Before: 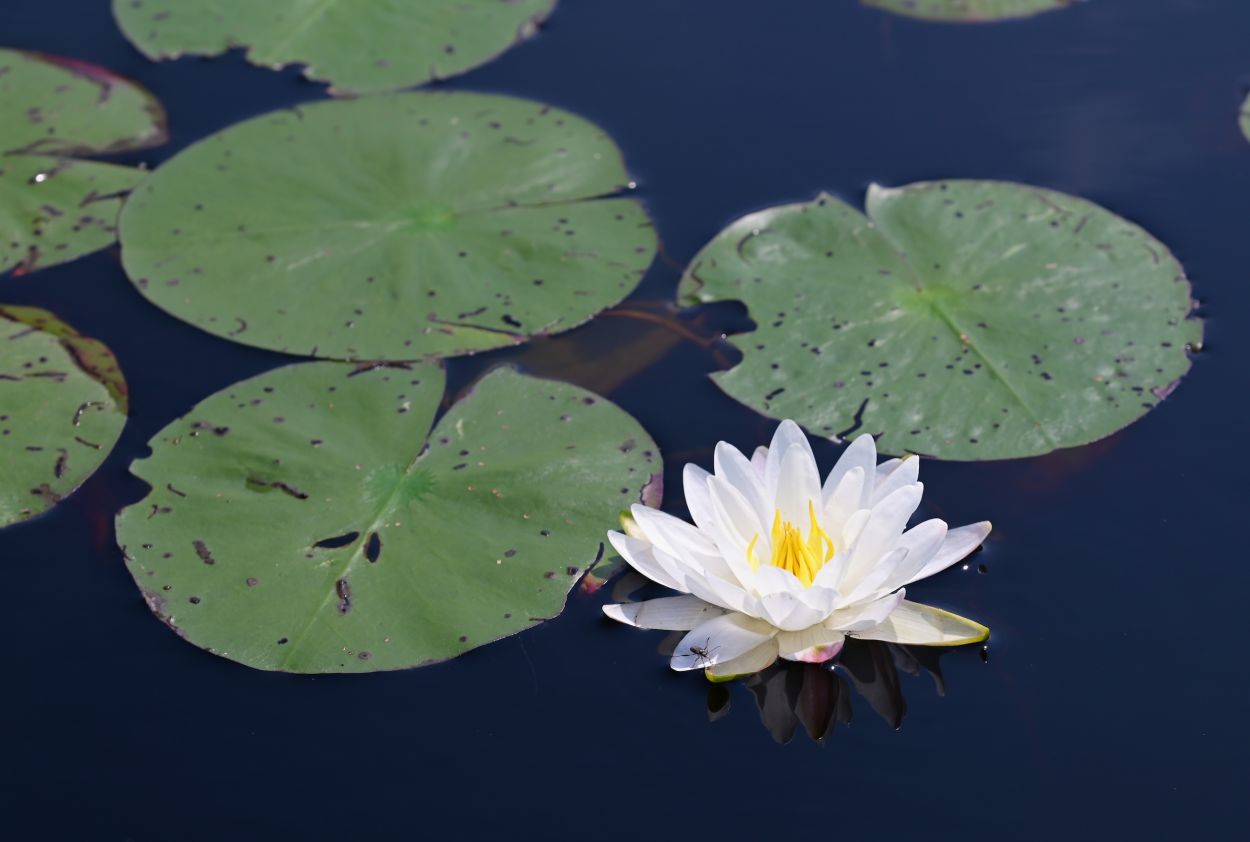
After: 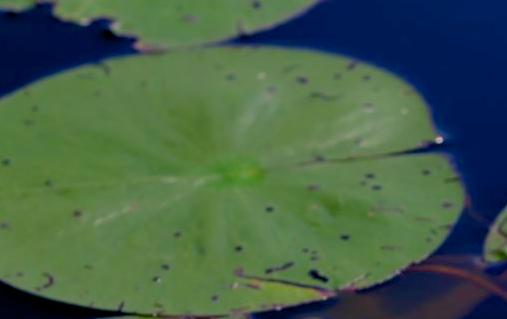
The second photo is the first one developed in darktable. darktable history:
crop: left 15.452%, top 5.459%, right 43.956%, bottom 56.62%
rotate and perspective: automatic cropping off
color balance rgb: shadows lift › chroma 3%, shadows lift › hue 280.8°, power › hue 330°, highlights gain › chroma 3%, highlights gain › hue 75.6°, global offset › luminance -1%, perceptual saturation grading › global saturation 20%, perceptual saturation grading › highlights -25%, perceptual saturation grading › shadows 50%, global vibrance 20%
